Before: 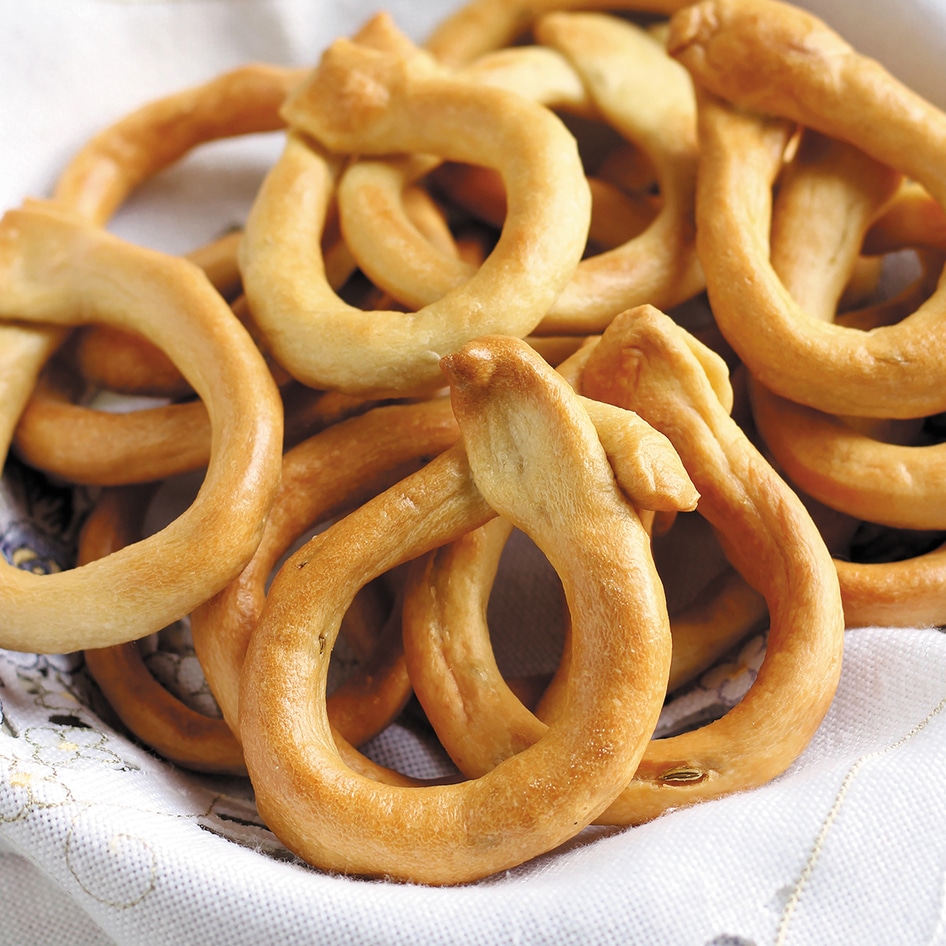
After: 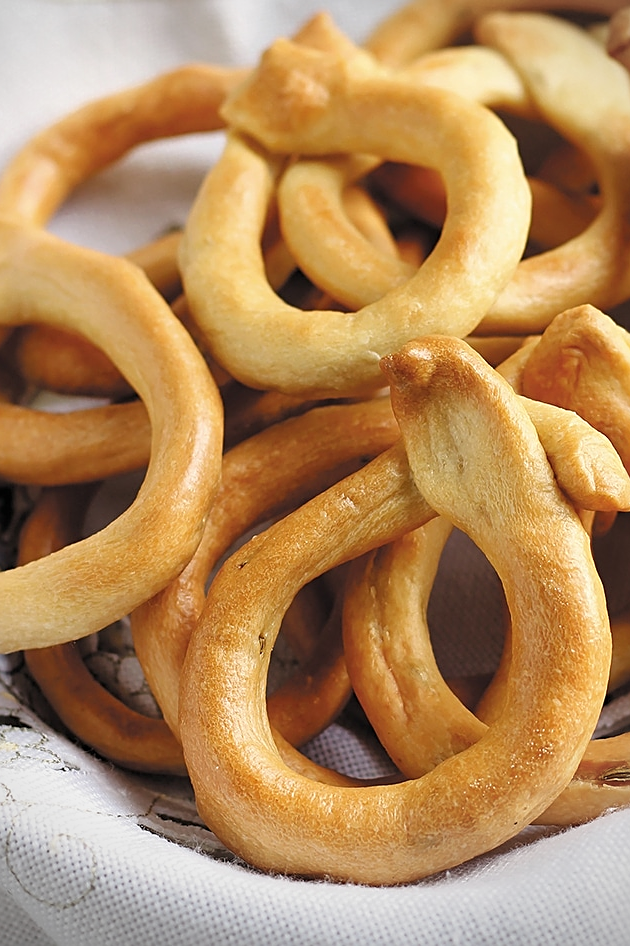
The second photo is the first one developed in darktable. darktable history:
crop and rotate: left 6.538%, right 26.832%
vignetting: center (0.037, -0.095)
sharpen: on, module defaults
